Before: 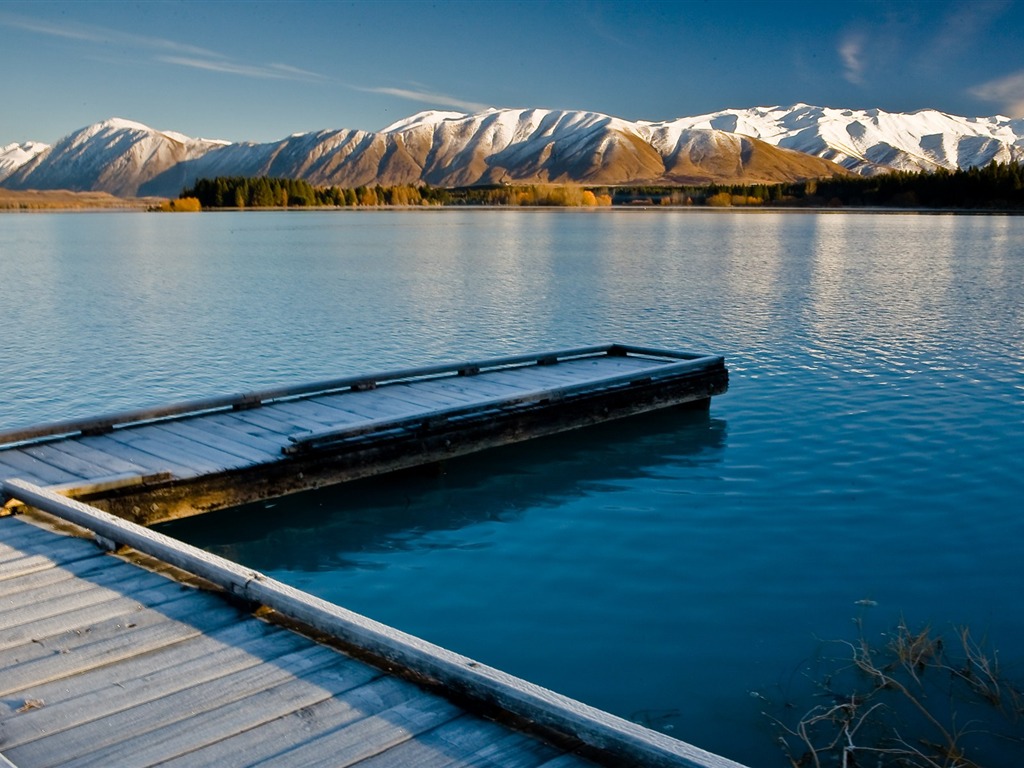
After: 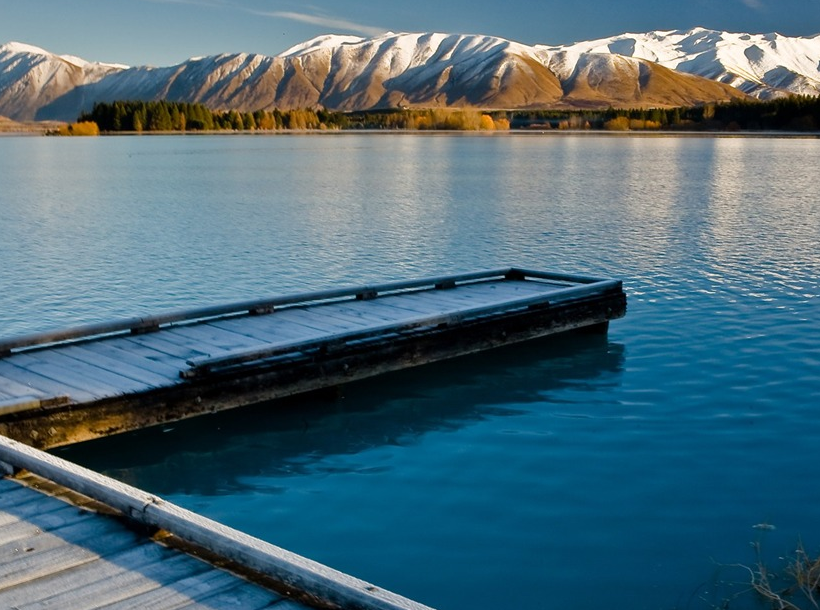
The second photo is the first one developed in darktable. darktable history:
crop and rotate: left 10.022%, top 10.008%, right 9.813%, bottom 10.56%
